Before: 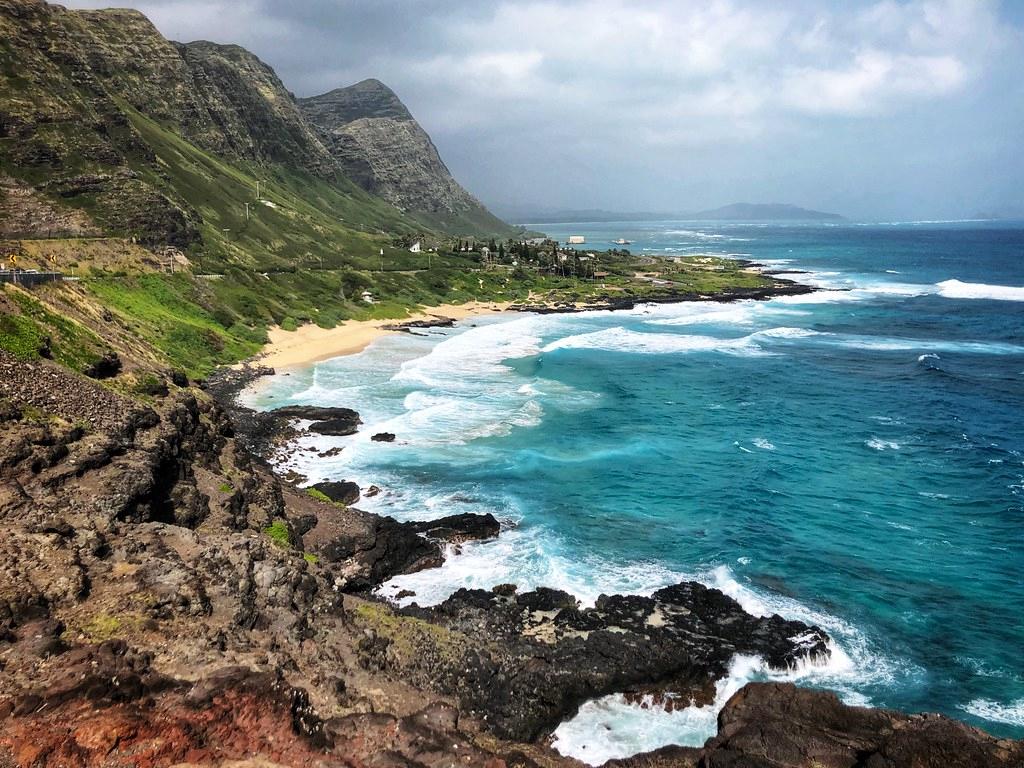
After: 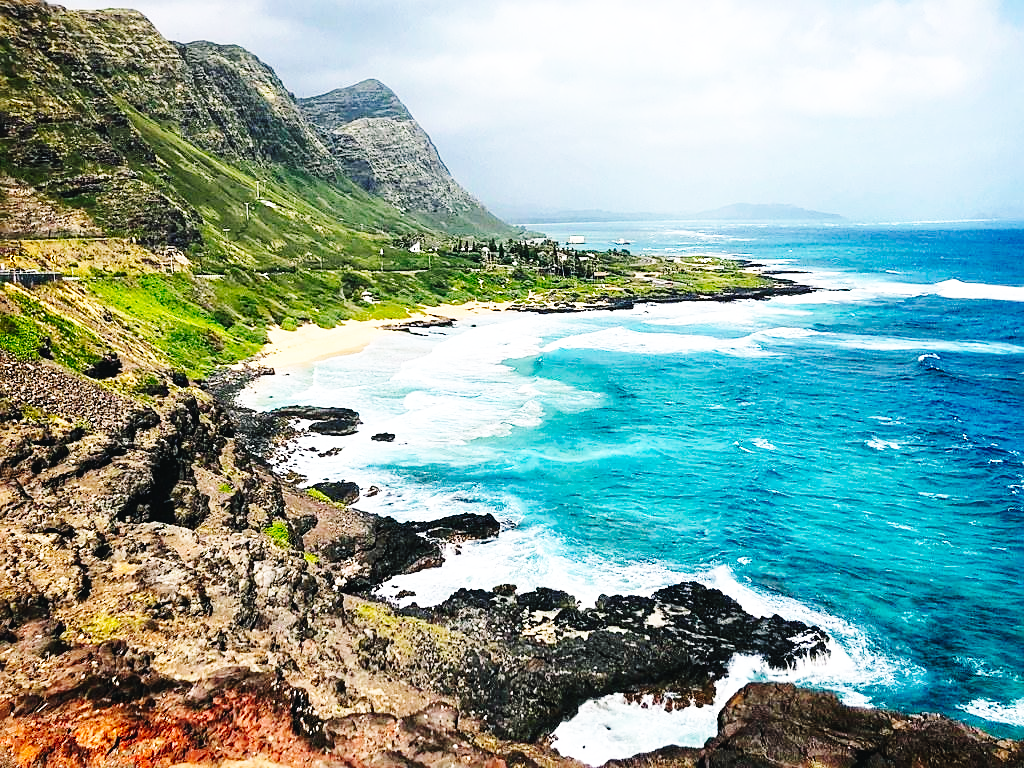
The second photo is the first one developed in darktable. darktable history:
color balance rgb: shadows lift › chroma 2.025%, shadows lift › hue 216.92°, global offset › luminance 0.741%, perceptual saturation grading › global saturation 19.996%
base curve: curves: ch0 [(0, 0) (0, 0) (0.002, 0.001) (0.008, 0.003) (0.019, 0.011) (0.037, 0.037) (0.064, 0.11) (0.102, 0.232) (0.152, 0.379) (0.216, 0.524) (0.296, 0.665) (0.394, 0.789) (0.512, 0.881) (0.651, 0.945) (0.813, 0.986) (1, 1)], preserve colors none
sharpen: on, module defaults
